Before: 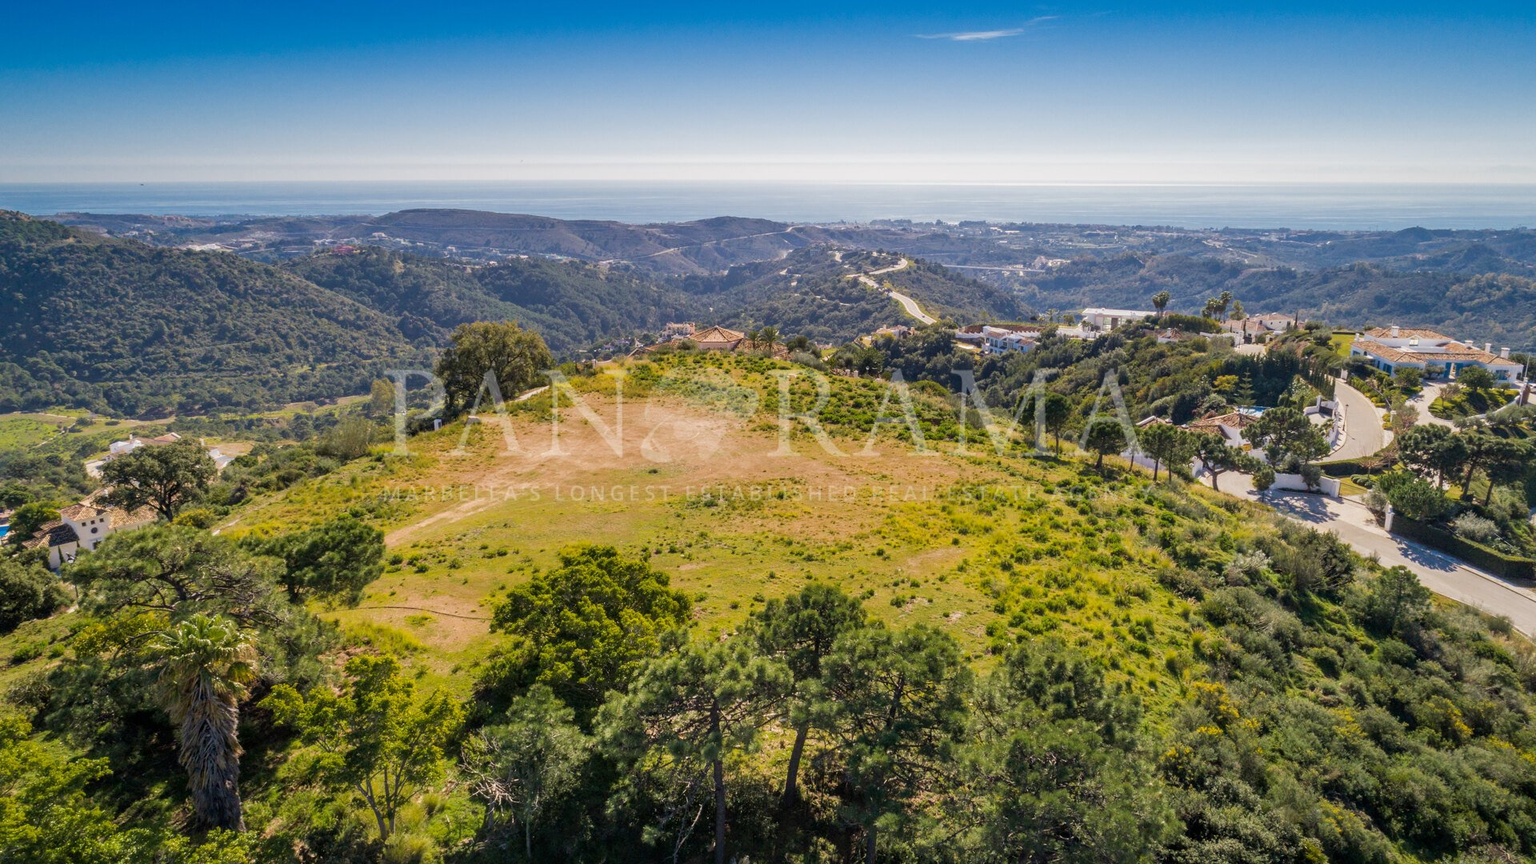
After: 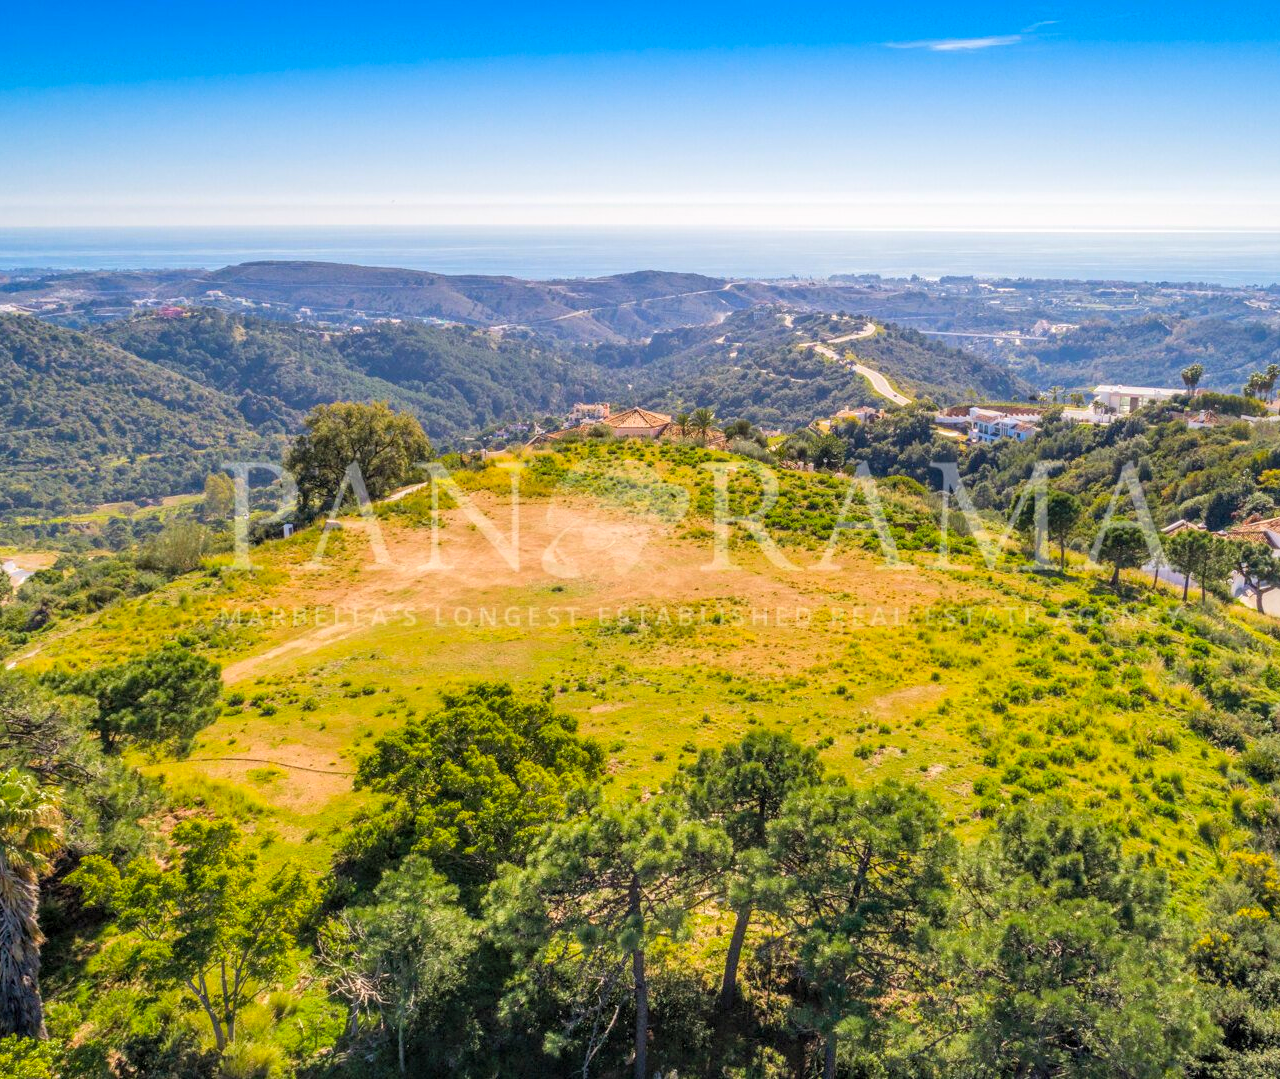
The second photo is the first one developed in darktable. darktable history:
local contrast: on, module defaults
crop and rotate: left 13.537%, right 19.796%
contrast brightness saturation: contrast 0.07, brightness 0.18, saturation 0.4
